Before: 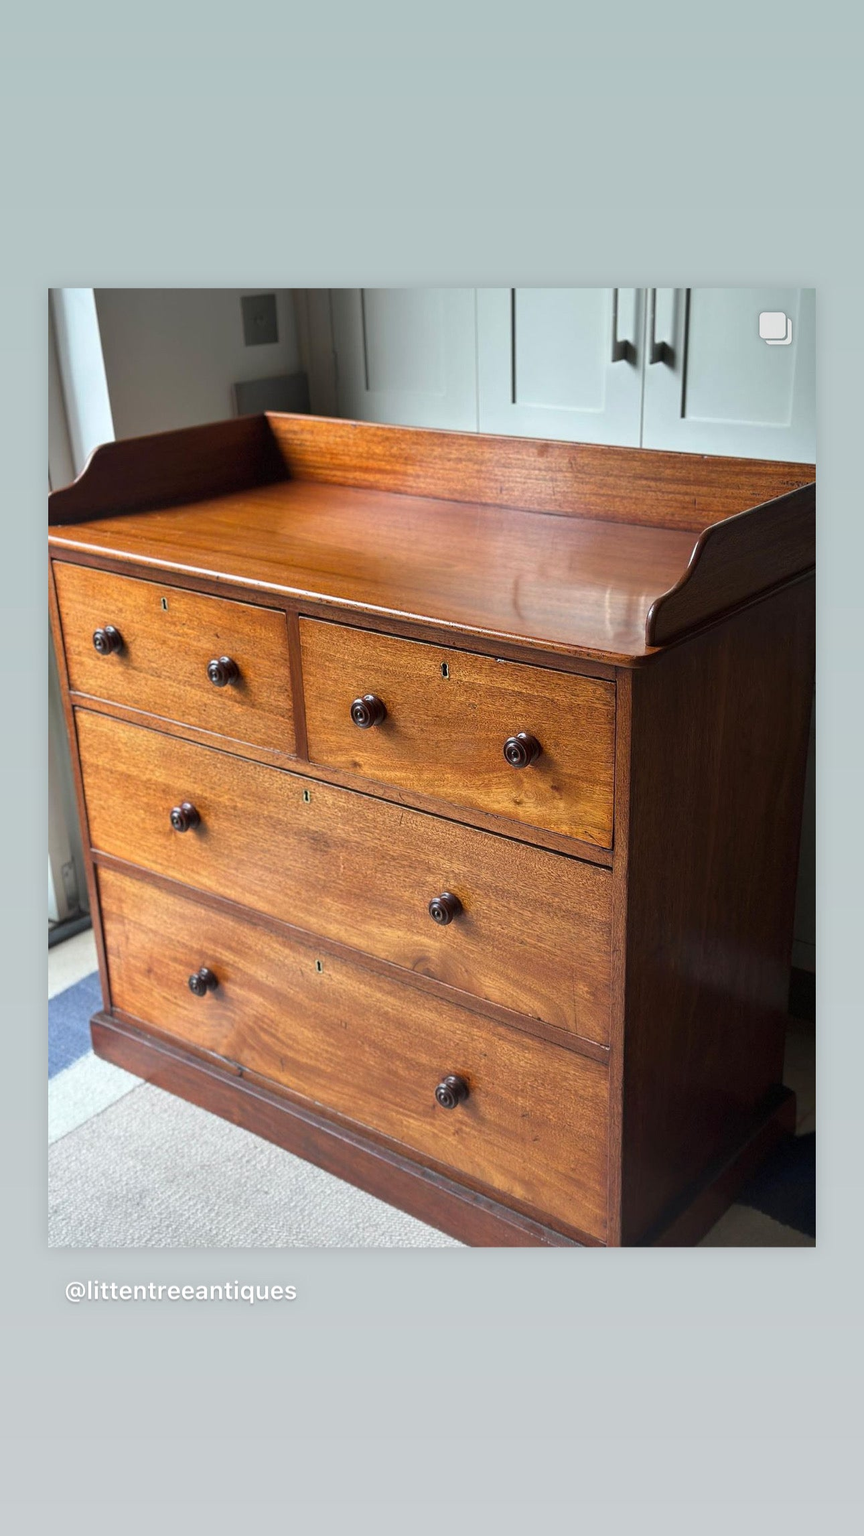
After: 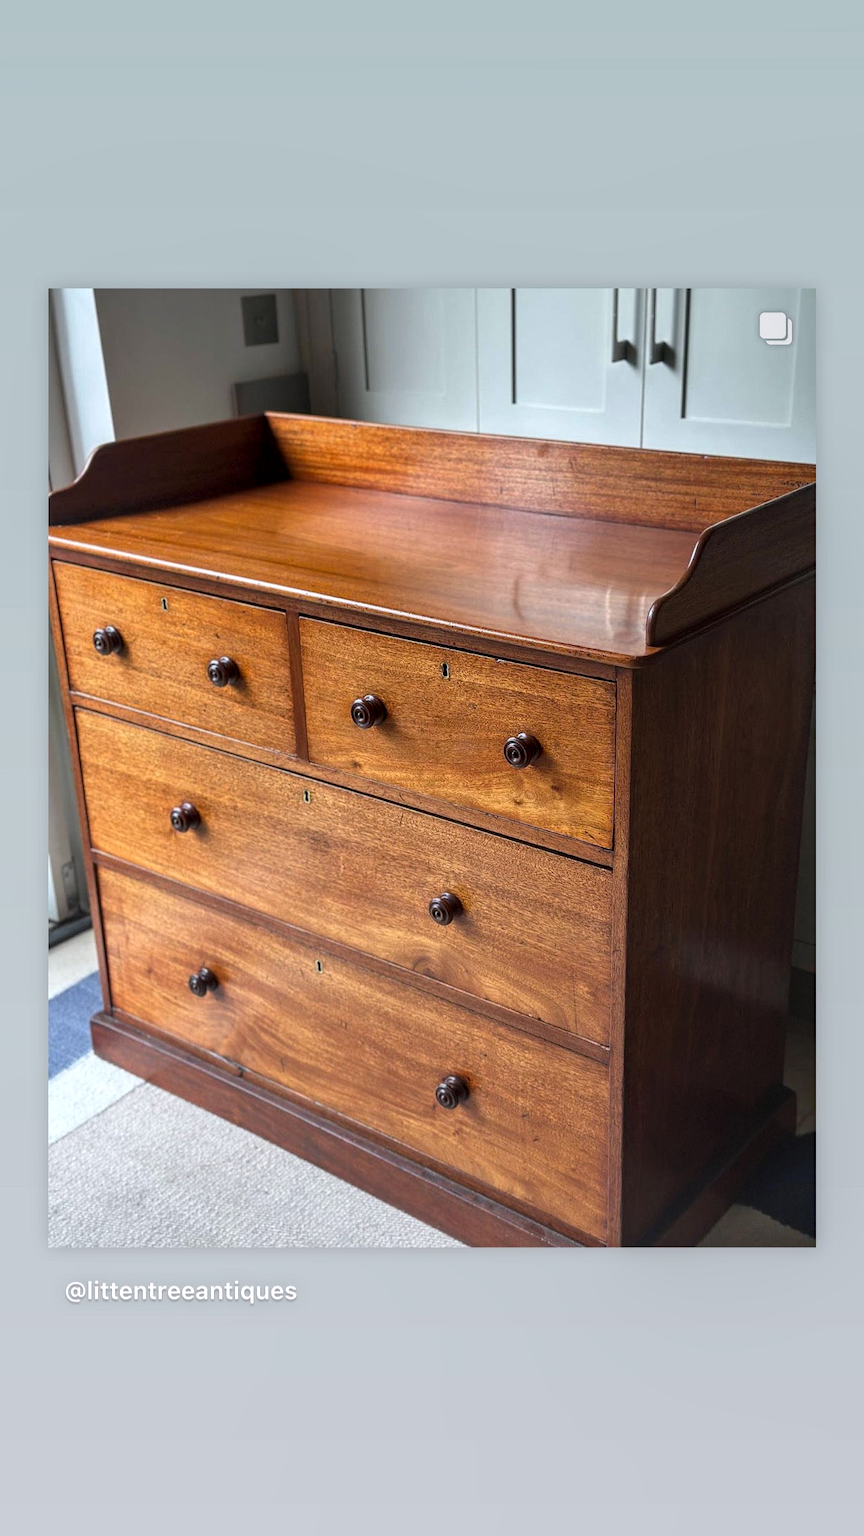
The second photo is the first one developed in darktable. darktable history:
white balance: red 1.004, blue 1.024
local contrast: on, module defaults
